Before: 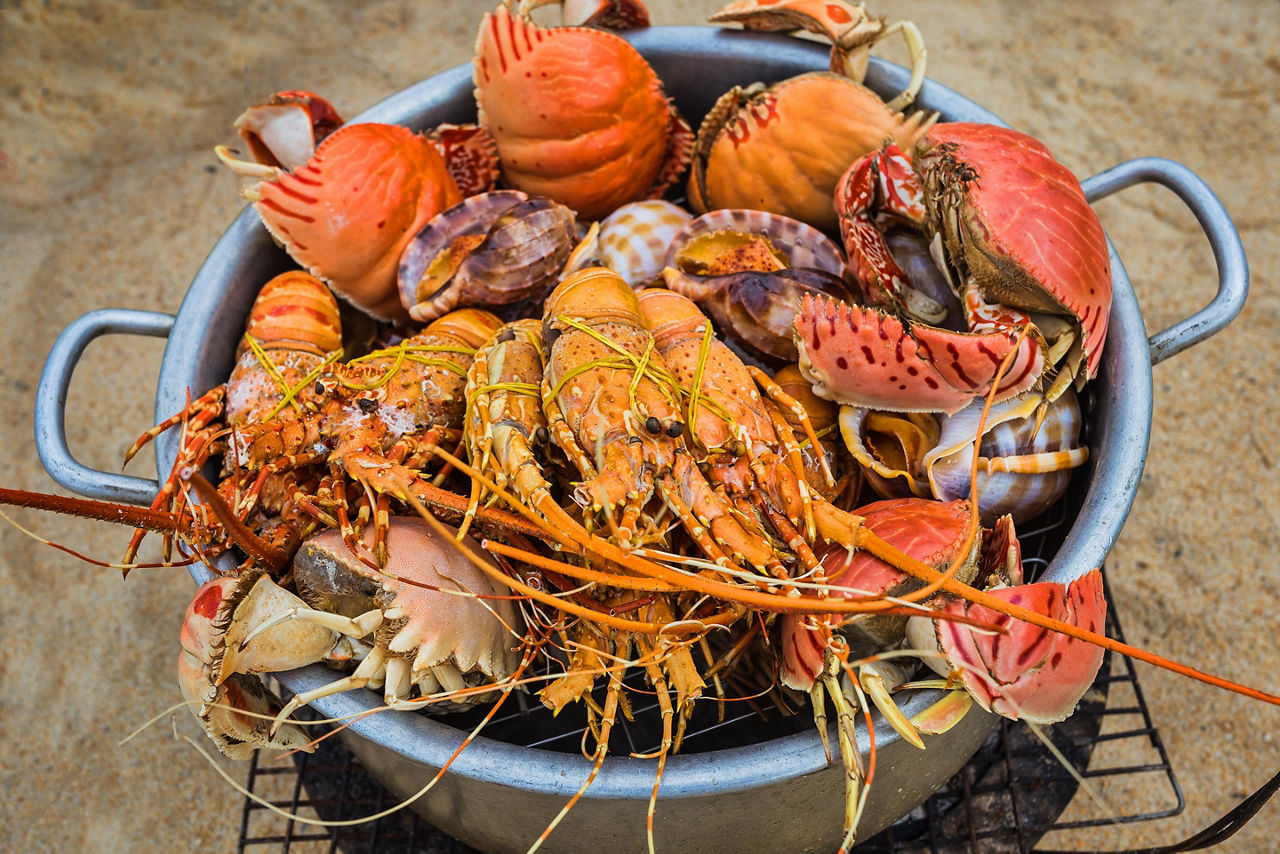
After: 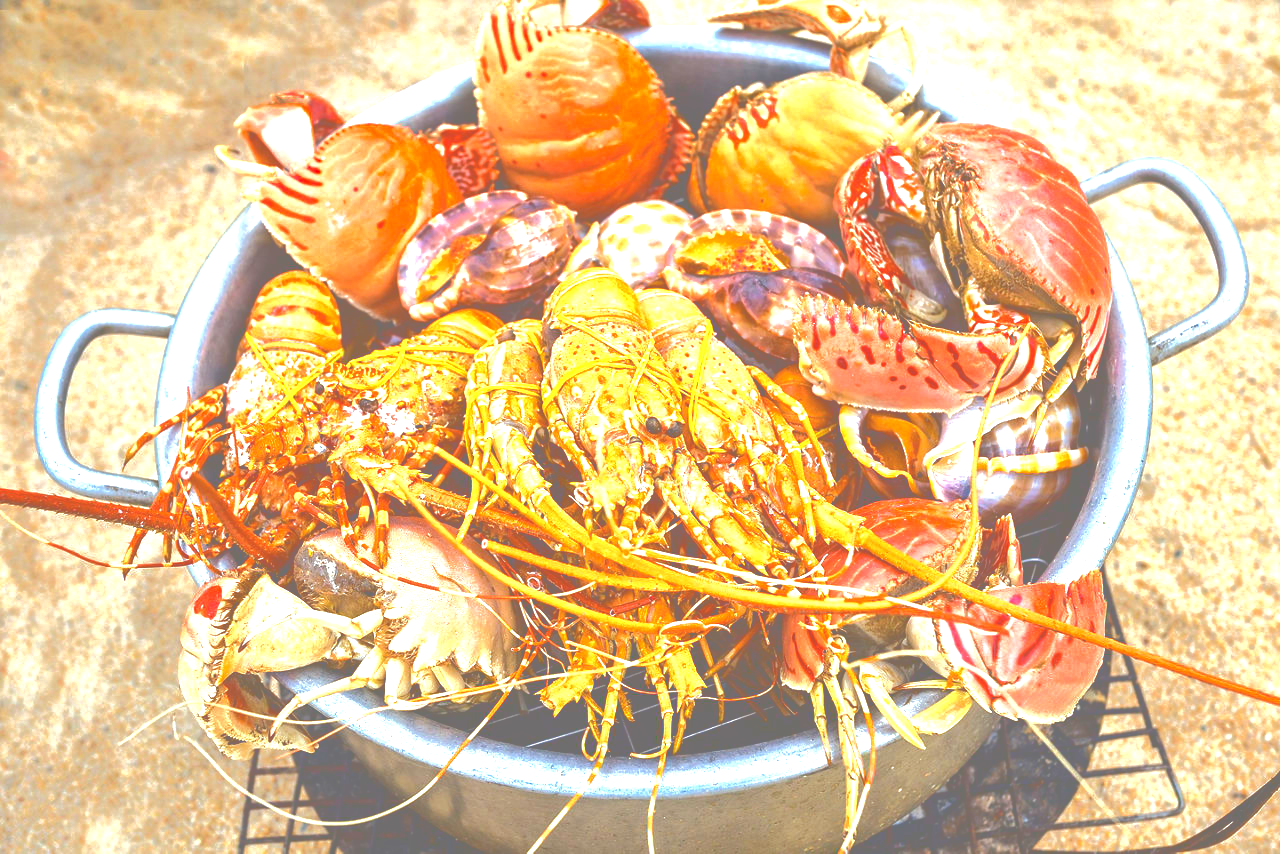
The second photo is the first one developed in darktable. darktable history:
exposure: black level correction 0, exposure 1.684 EV, compensate exposure bias true, compensate highlight preservation false
tone curve: curves: ch0 [(0, 0) (0.003, 0.464) (0.011, 0.464) (0.025, 0.464) (0.044, 0.464) (0.069, 0.464) (0.1, 0.463) (0.136, 0.463) (0.177, 0.464) (0.224, 0.469) (0.277, 0.482) (0.335, 0.501) (0.399, 0.53) (0.468, 0.567) (0.543, 0.61) (0.623, 0.663) (0.709, 0.718) (0.801, 0.779) (0.898, 0.842) (1, 1)], color space Lab, independent channels, preserve colors none
